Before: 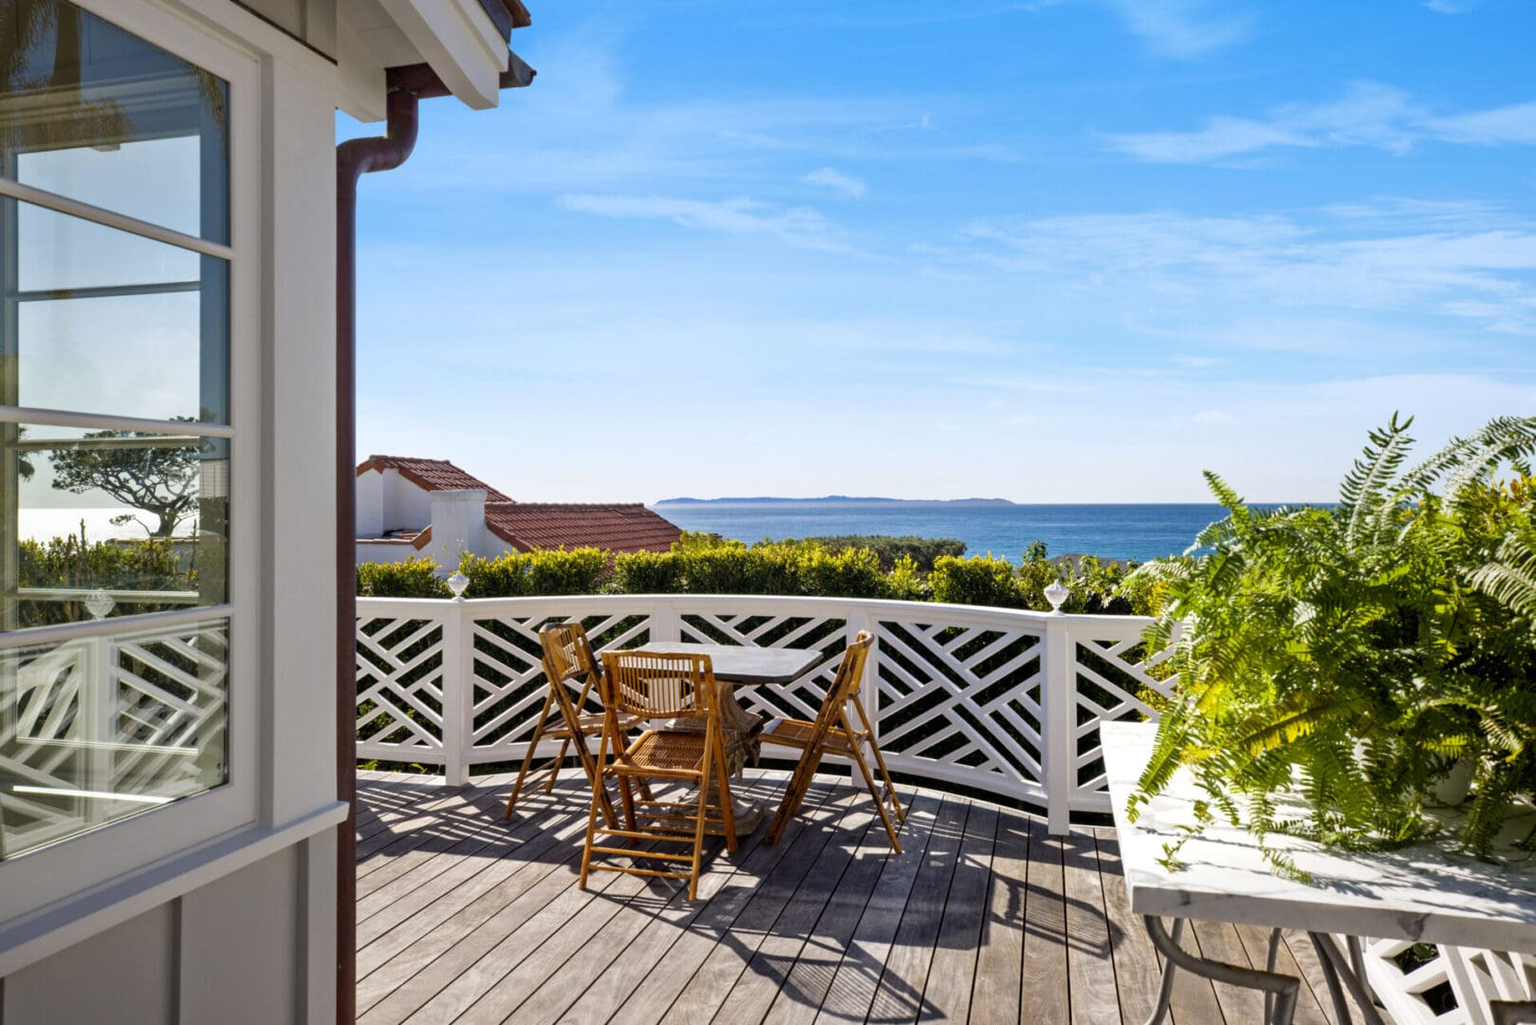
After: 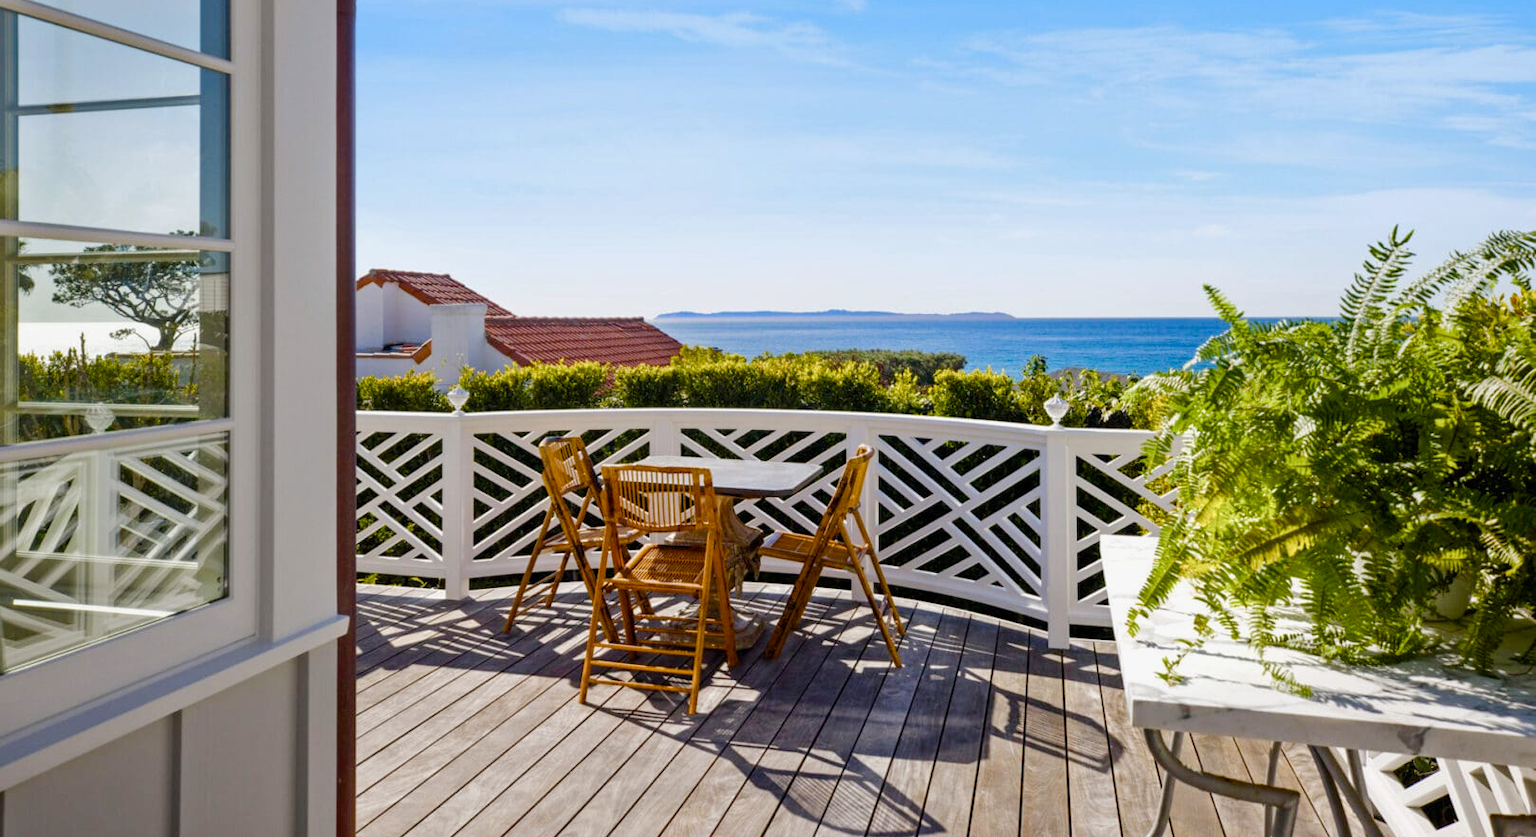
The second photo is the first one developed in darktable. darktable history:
color balance rgb: linear chroma grading › global chroma 15.114%, perceptual saturation grading › global saturation 20%, perceptual saturation grading › highlights -49.174%, perceptual saturation grading › shadows 24.286%, perceptual brilliance grading › mid-tones 9.682%, perceptual brilliance grading › shadows 14.974%
exposure: exposure -0.113 EV, compensate highlight preservation false
crop and rotate: top 18.208%
